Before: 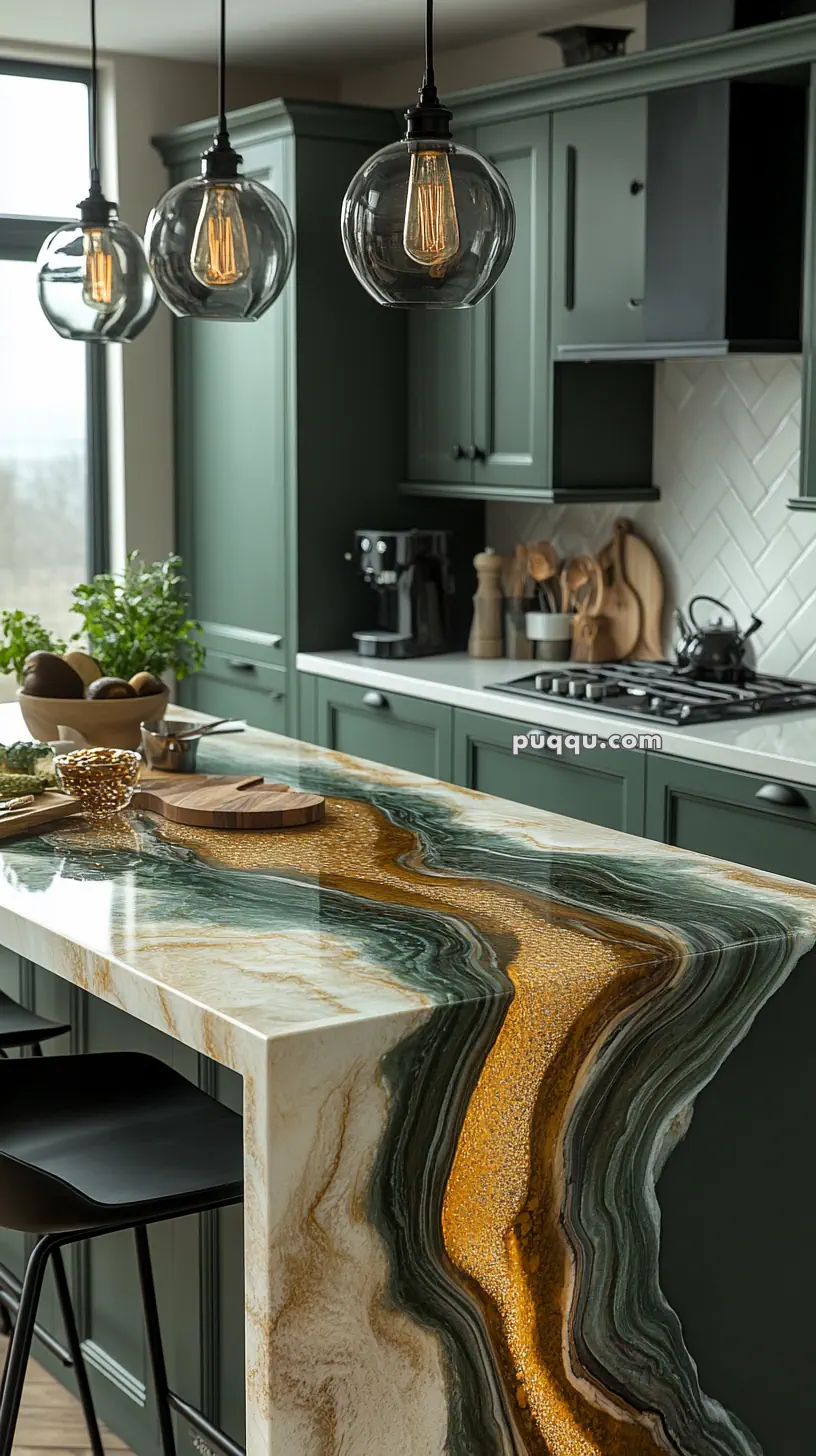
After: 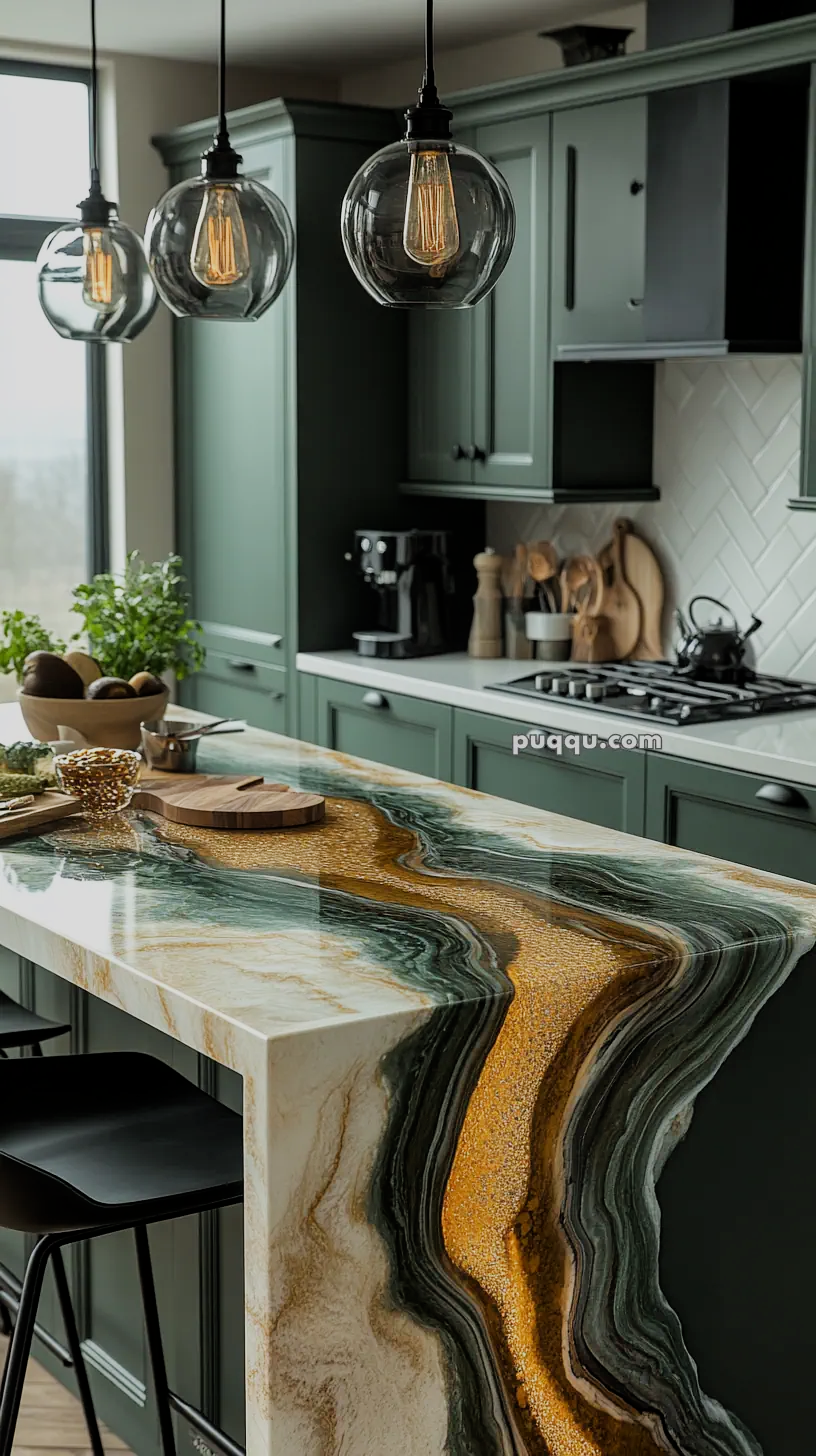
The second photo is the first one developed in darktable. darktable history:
filmic rgb: hardness 4.17
